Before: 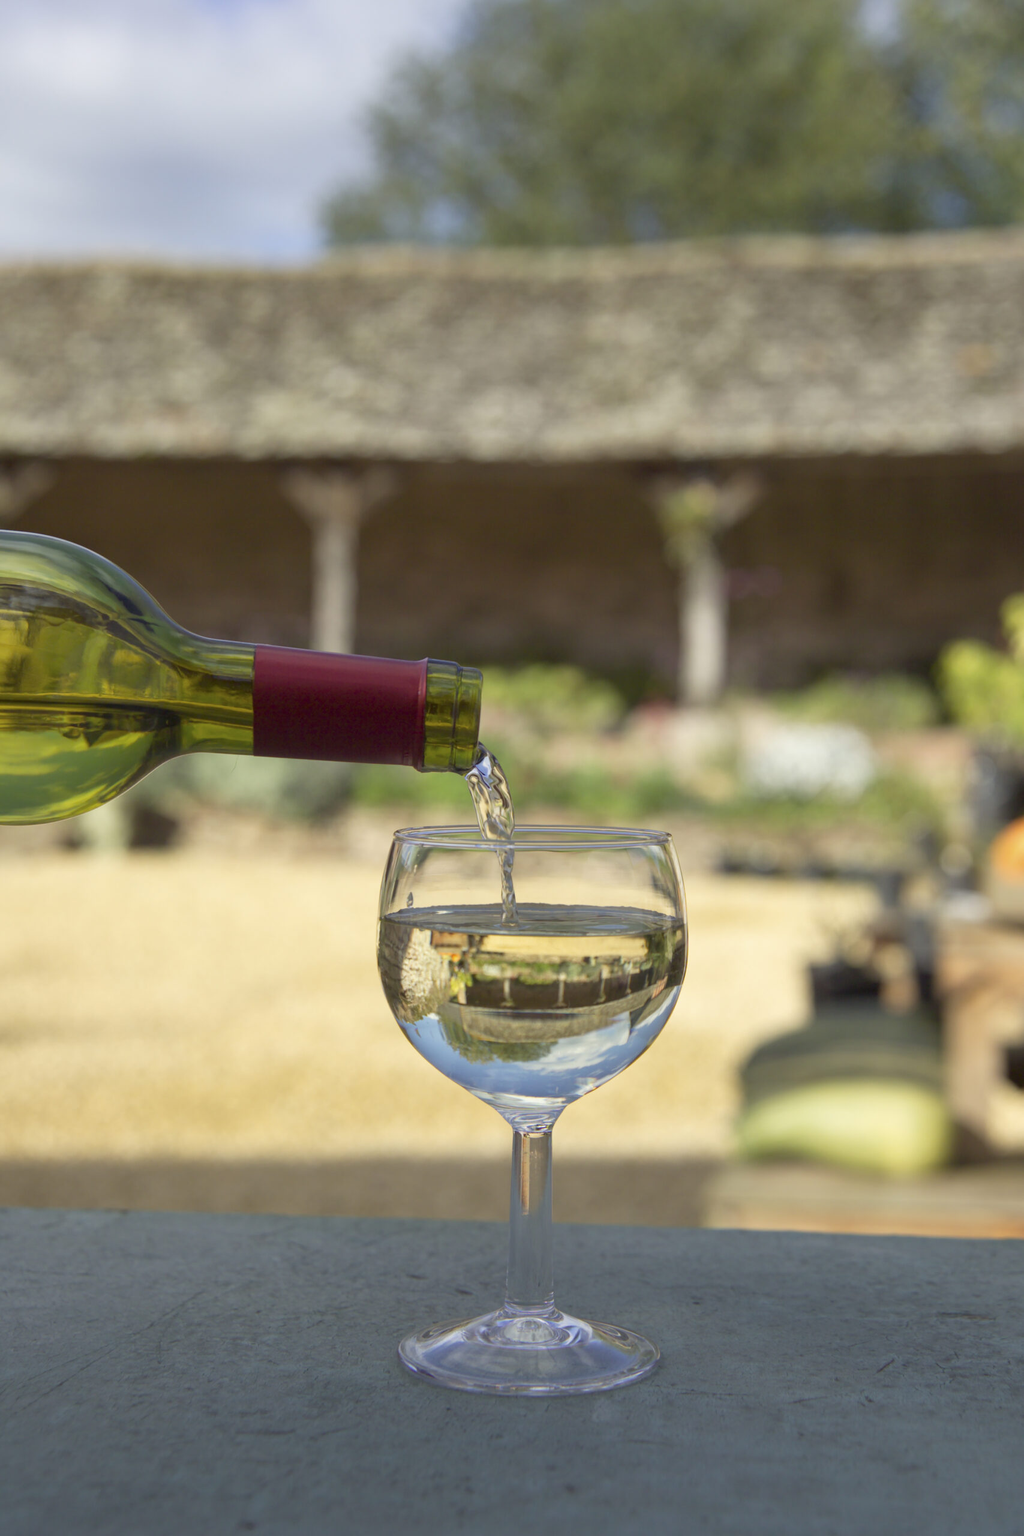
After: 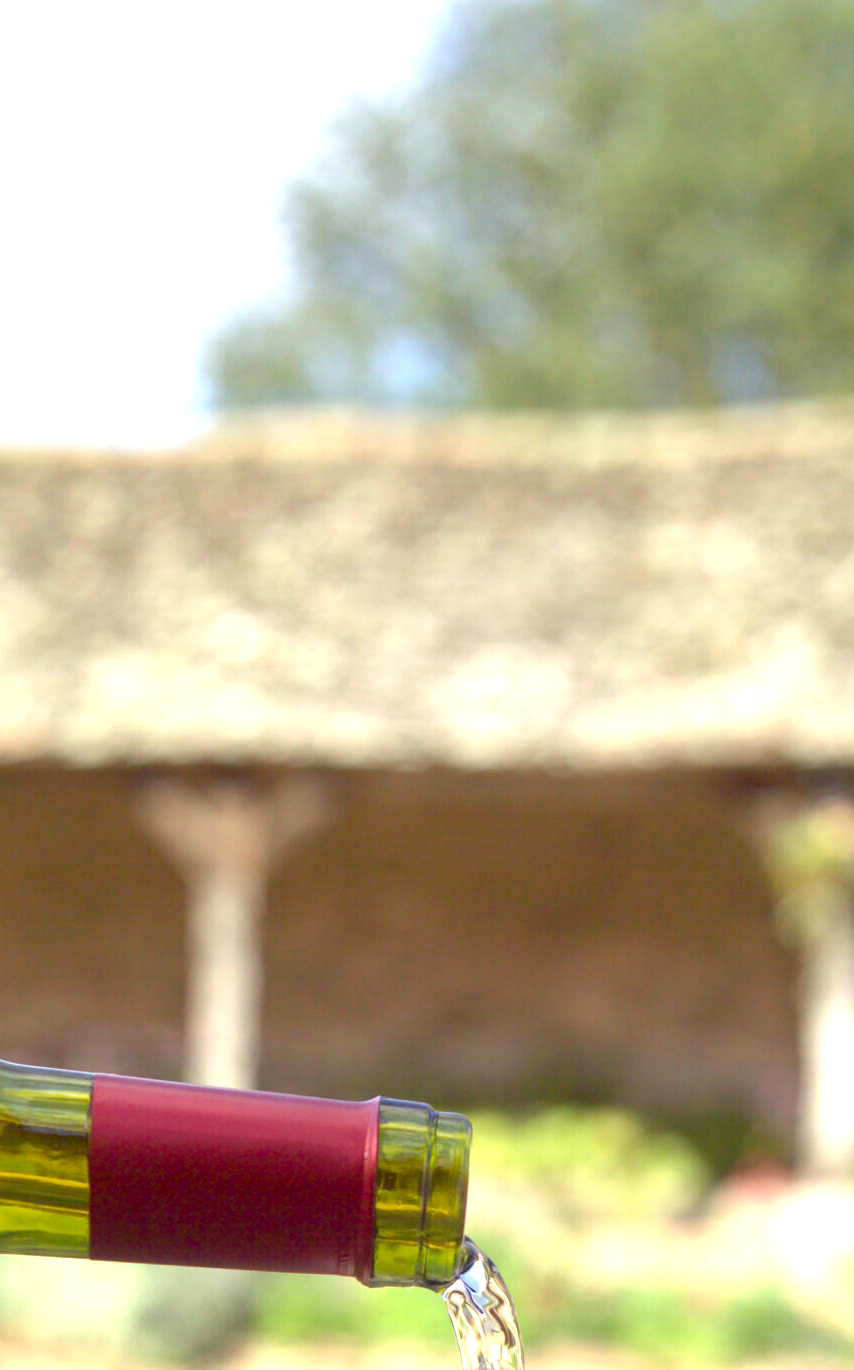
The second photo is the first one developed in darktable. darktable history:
crop: left 19.556%, right 30.401%, bottom 46.458%
exposure: black level correction 0.001, exposure 1.398 EV, compensate exposure bias true, compensate highlight preservation false
